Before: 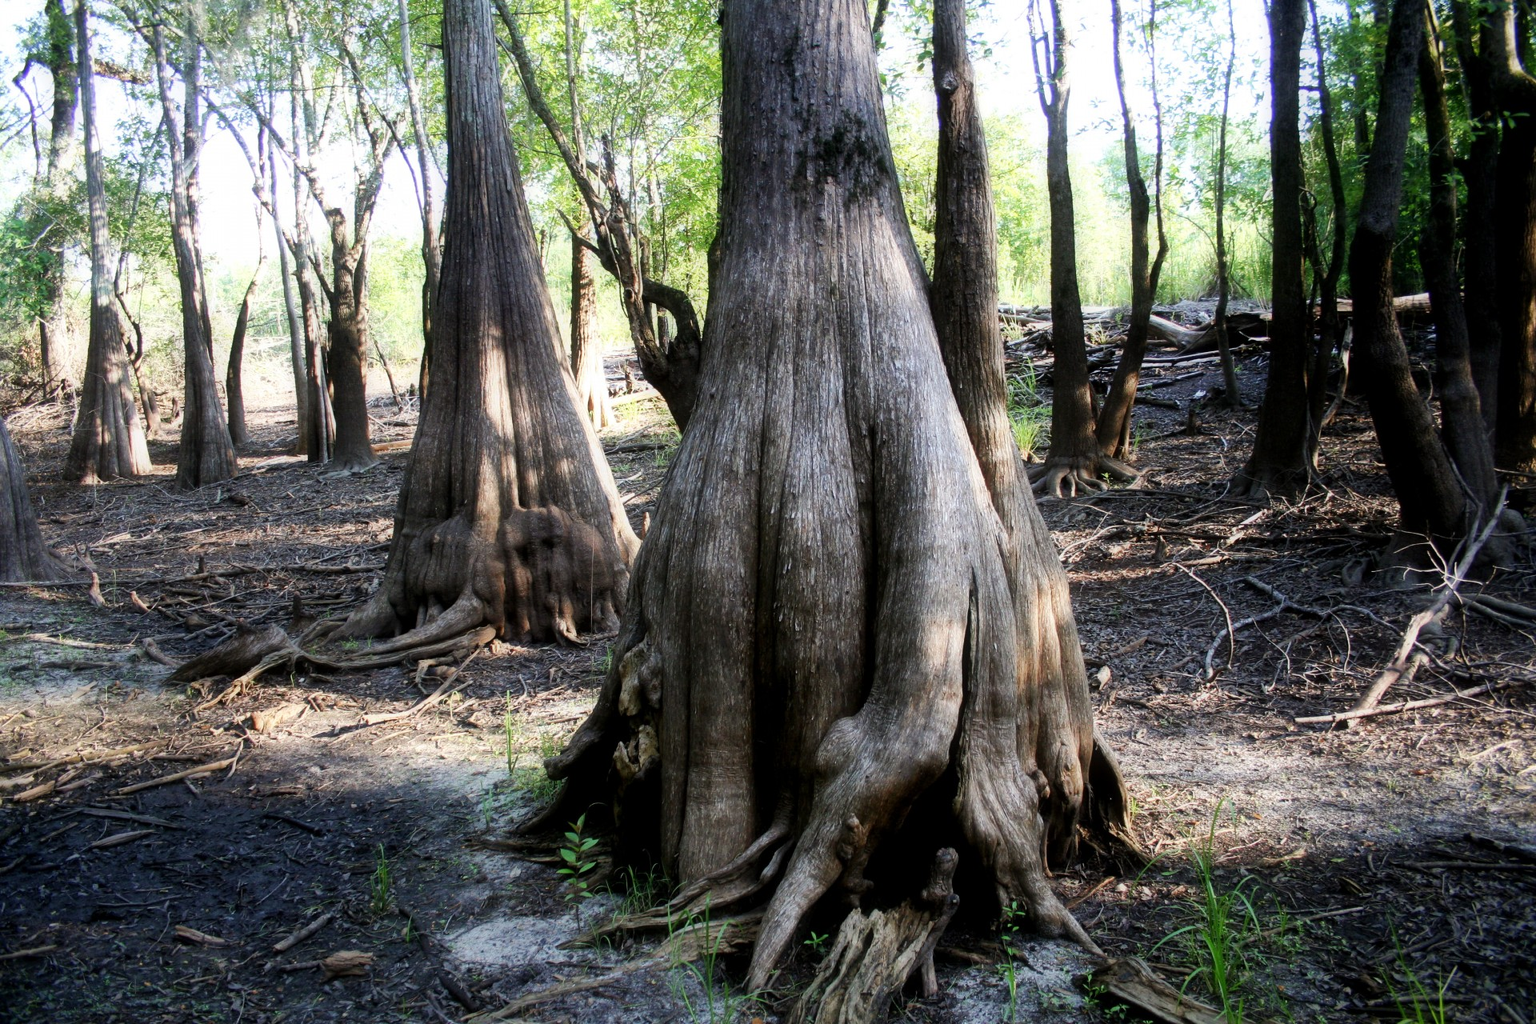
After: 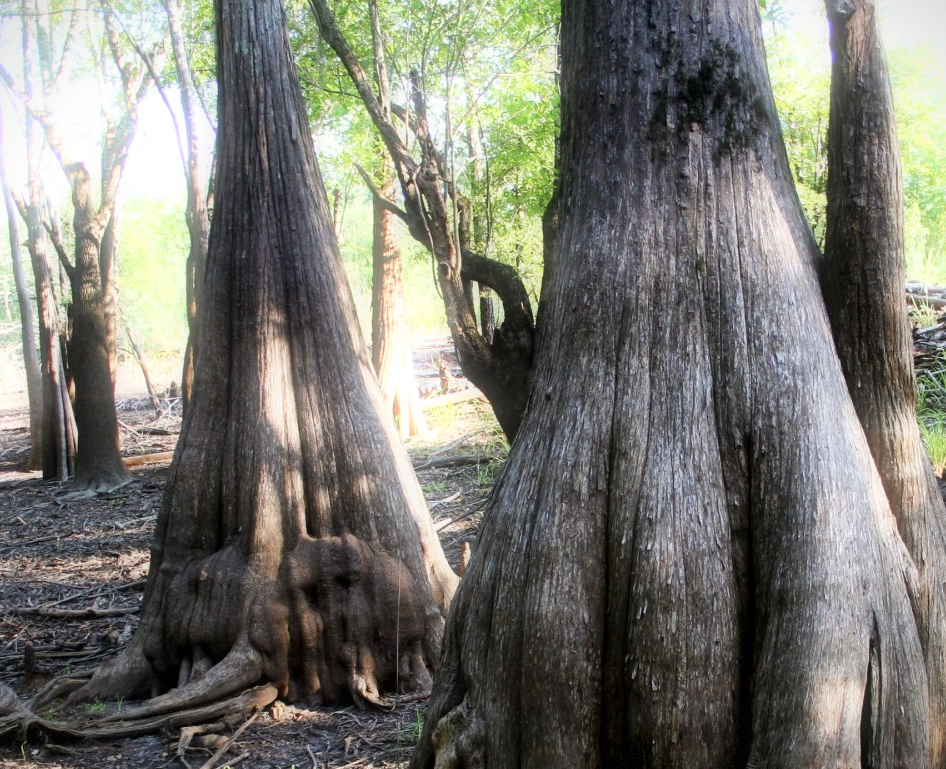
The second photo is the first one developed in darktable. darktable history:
vignetting: fall-off start 100%, fall-off radius 71%, brightness -0.434, saturation -0.2, width/height ratio 1.178, dithering 8-bit output, unbound false
bloom: size 5%, threshold 95%, strength 15%
crop: left 17.835%, top 7.675%, right 32.881%, bottom 32.213%
